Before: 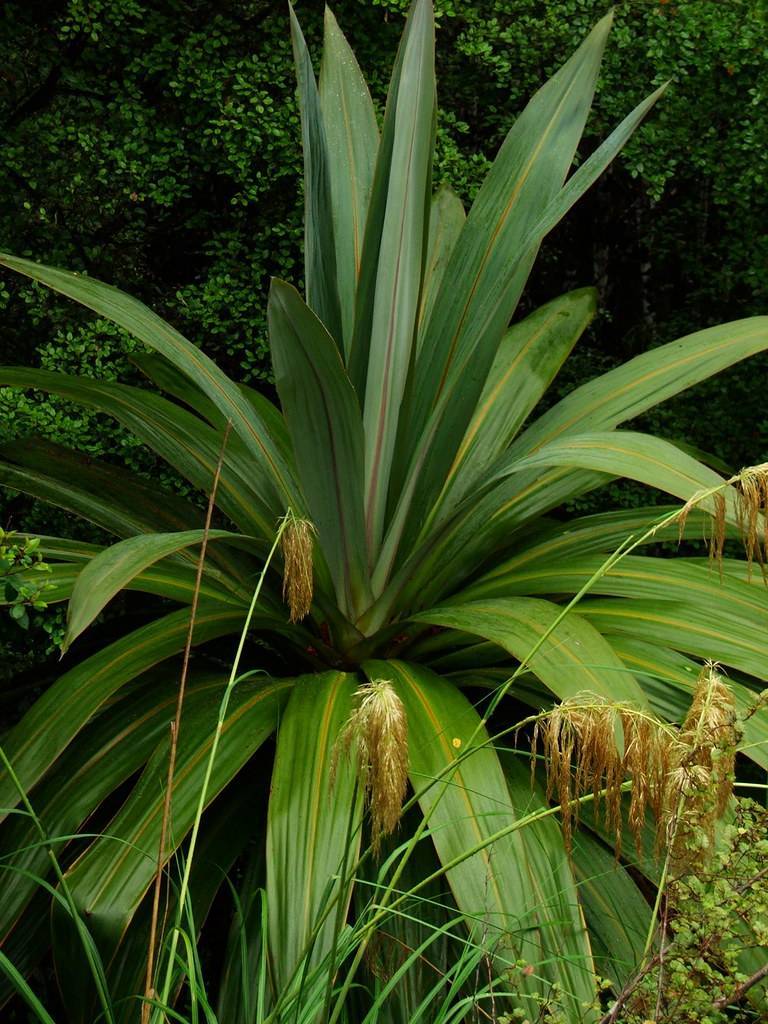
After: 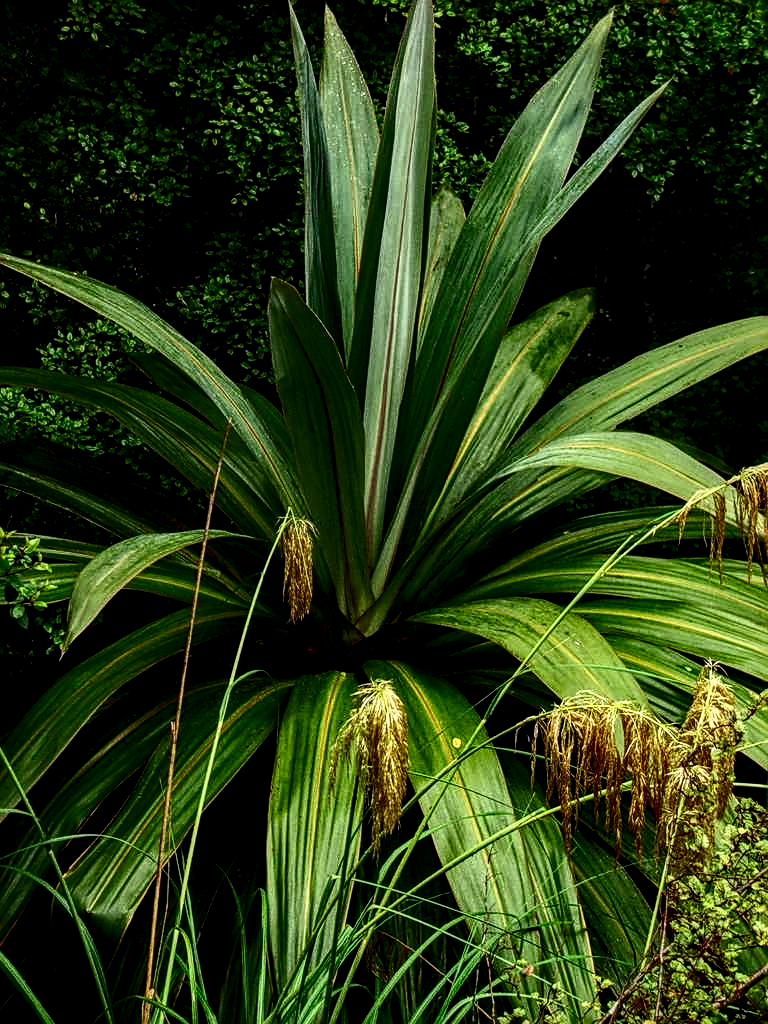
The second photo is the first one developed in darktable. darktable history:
local contrast: highlights 12%, shadows 38%, detail 183%, midtone range 0.471
contrast brightness saturation: contrast 0.32, brightness -0.08, saturation 0.17
sharpen: on, module defaults
